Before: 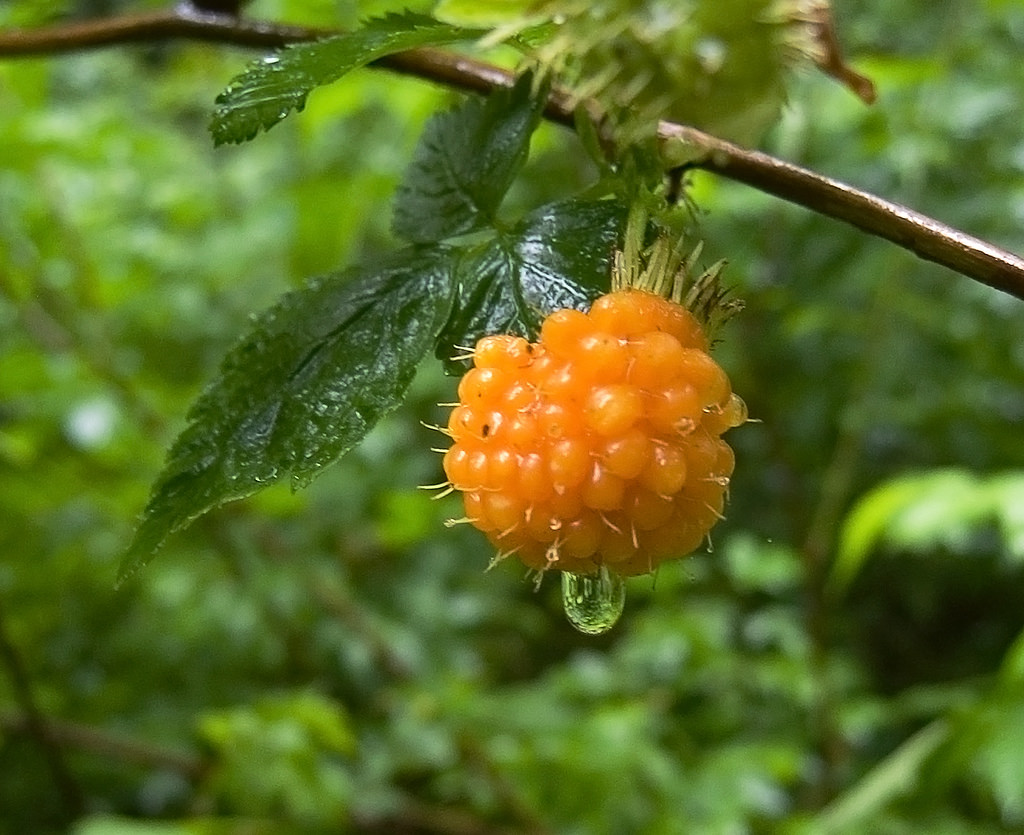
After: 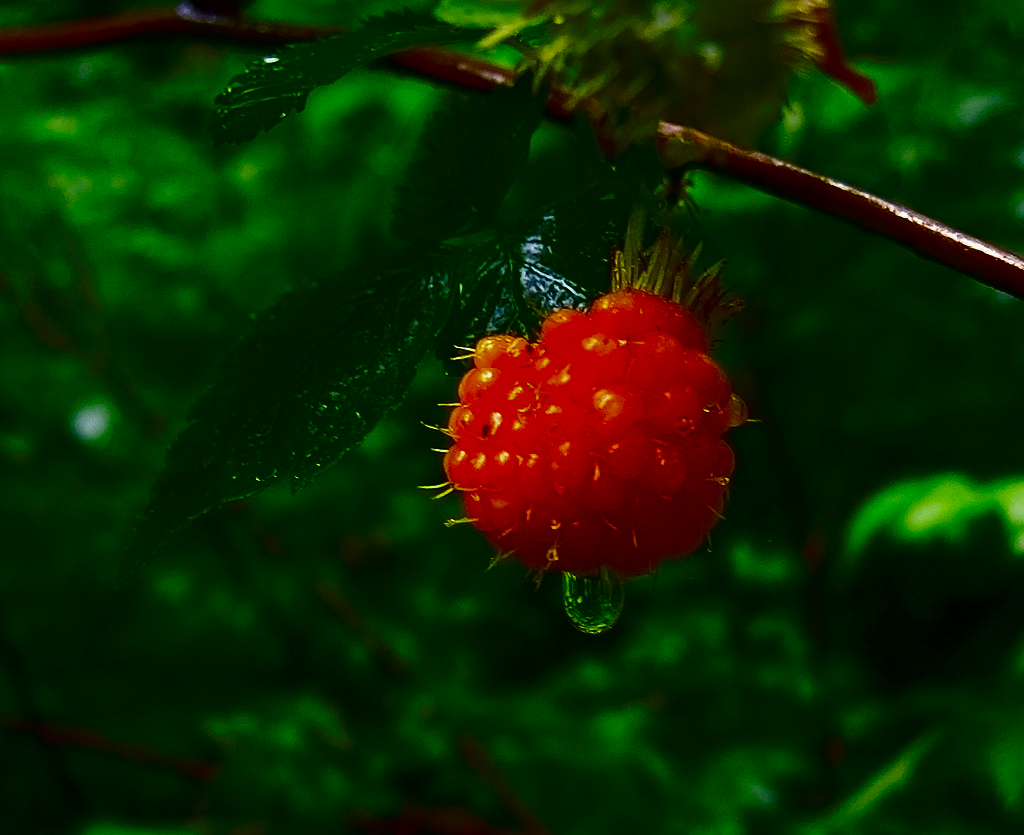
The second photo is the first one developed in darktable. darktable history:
contrast brightness saturation: brightness -1, saturation 1
rotate and perspective: automatic cropping off
